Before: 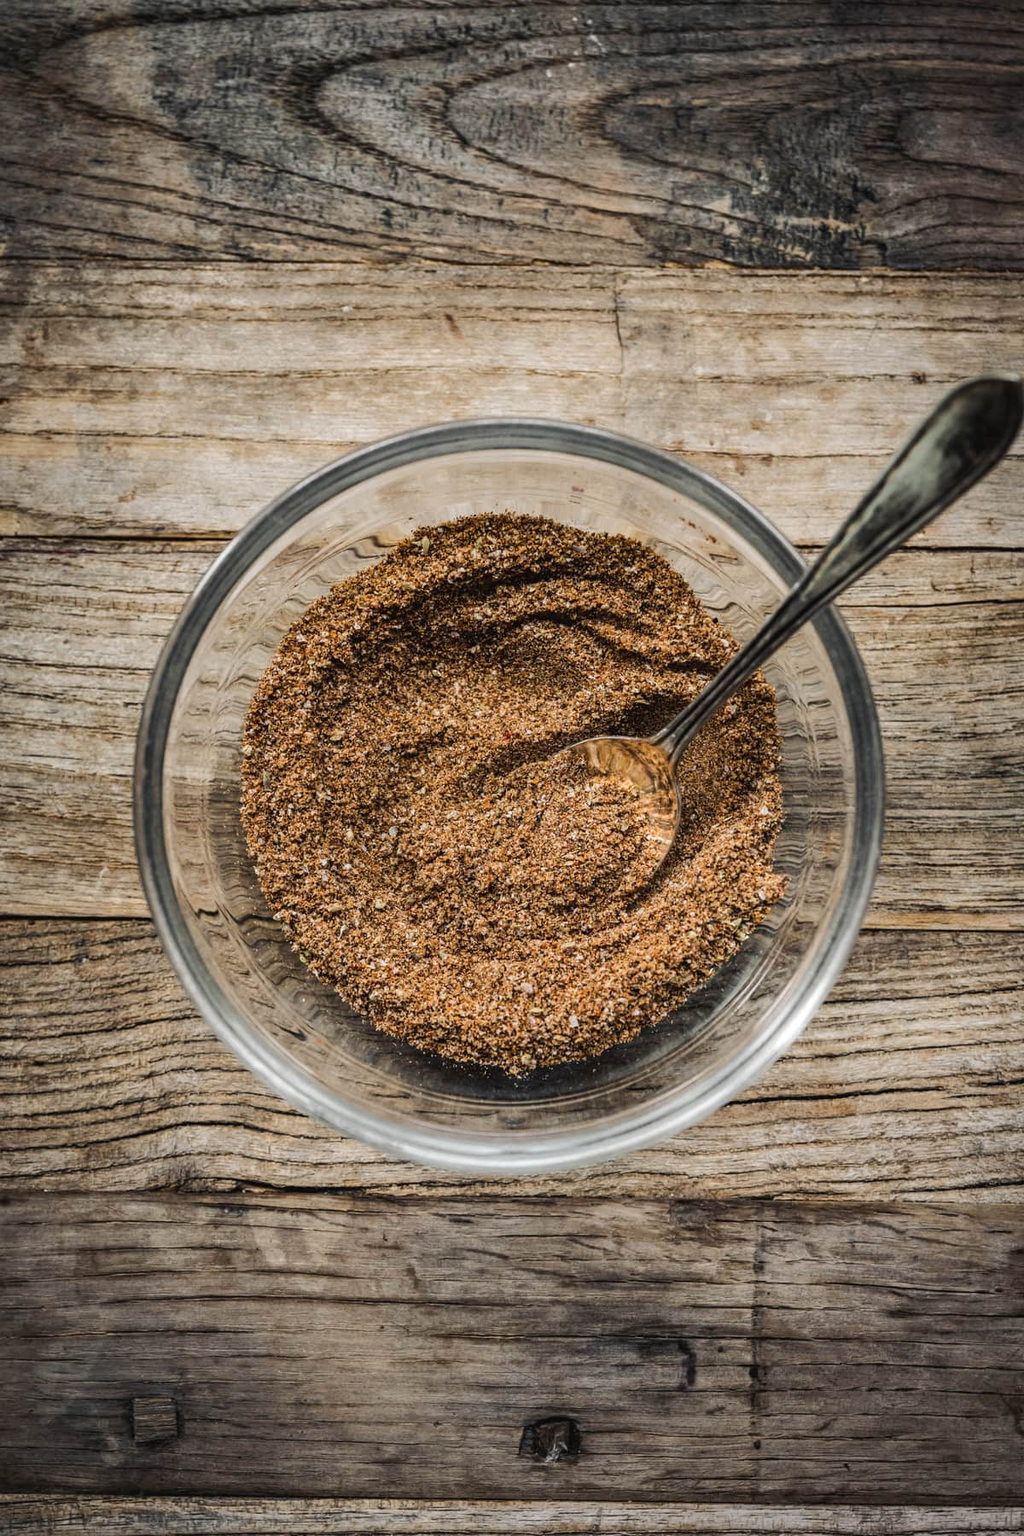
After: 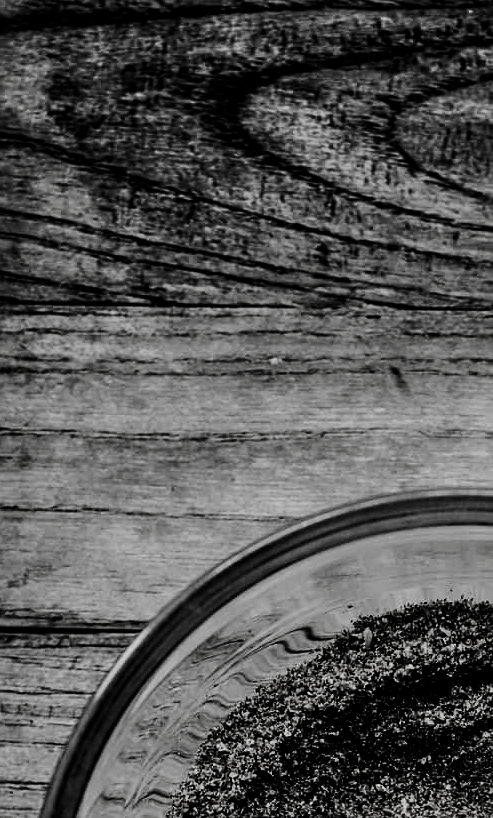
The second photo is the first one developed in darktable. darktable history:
filmic rgb: black relative exposure -5.1 EV, white relative exposure 3.97 EV, hardness 2.87, contrast 1.39, highlights saturation mix -31.18%, add noise in highlights 0.001, color science v3 (2019), use custom middle-gray values true, iterations of high-quality reconstruction 0, contrast in highlights soft
crop and rotate: left 10.965%, top 0.085%, right 47.946%, bottom 54.416%
exposure: black level correction -0.001, exposure 0.08 EV, compensate highlight preservation false
tone equalizer: on, module defaults
sharpen: amount 0.204
contrast brightness saturation: contrast -0.028, brightness -0.584, saturation -0.983
shadows and highlights: soften with gaussian
